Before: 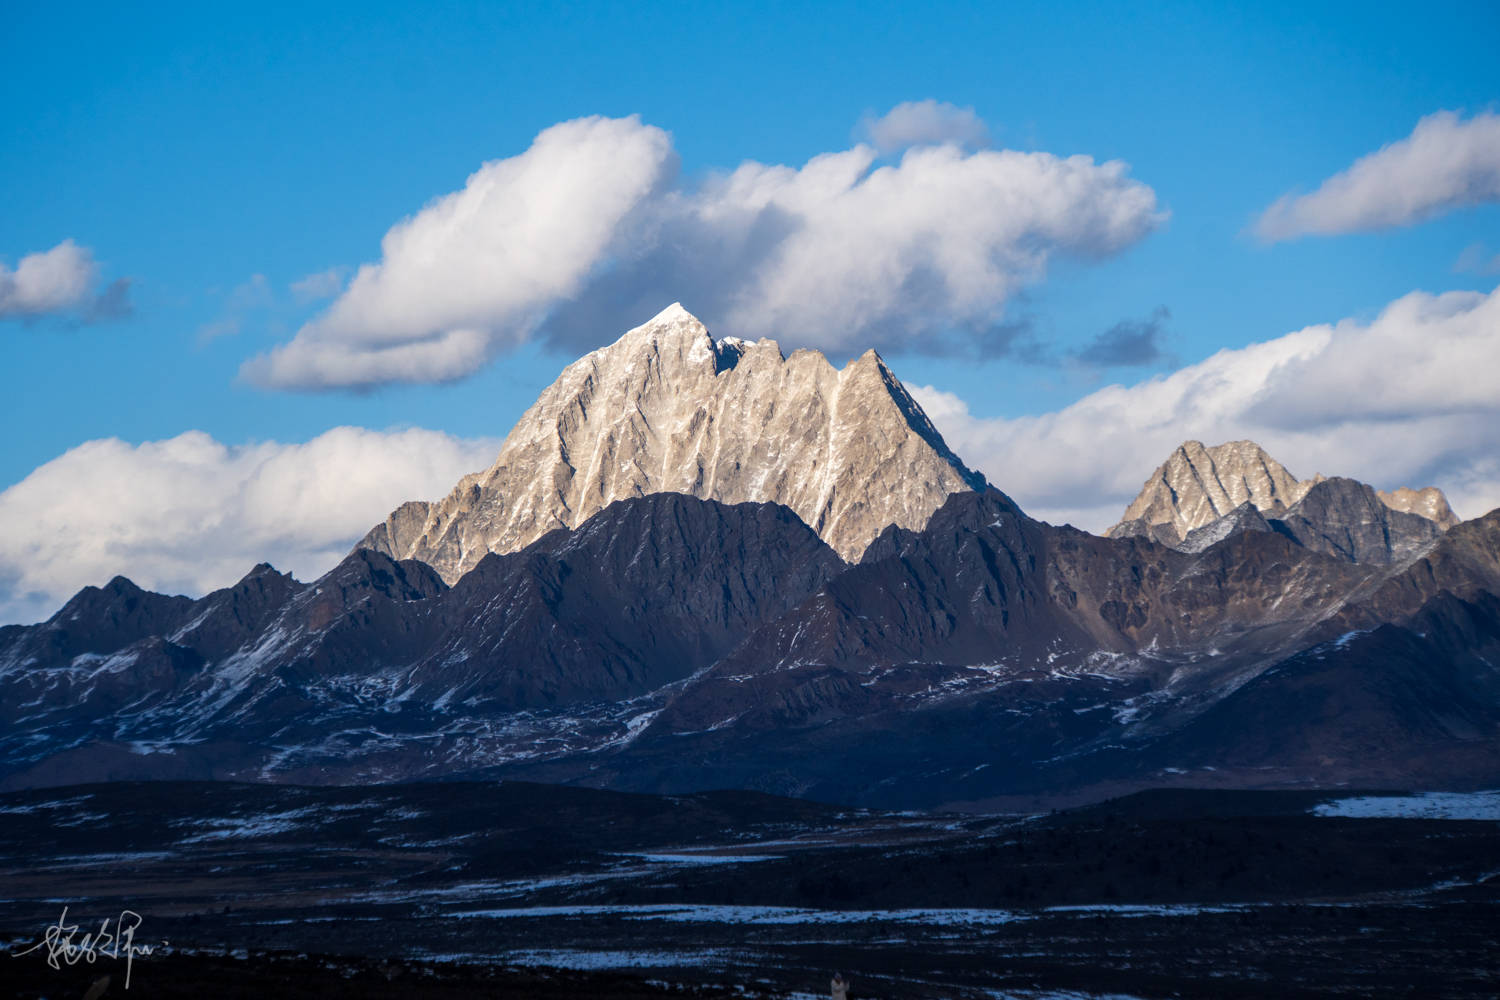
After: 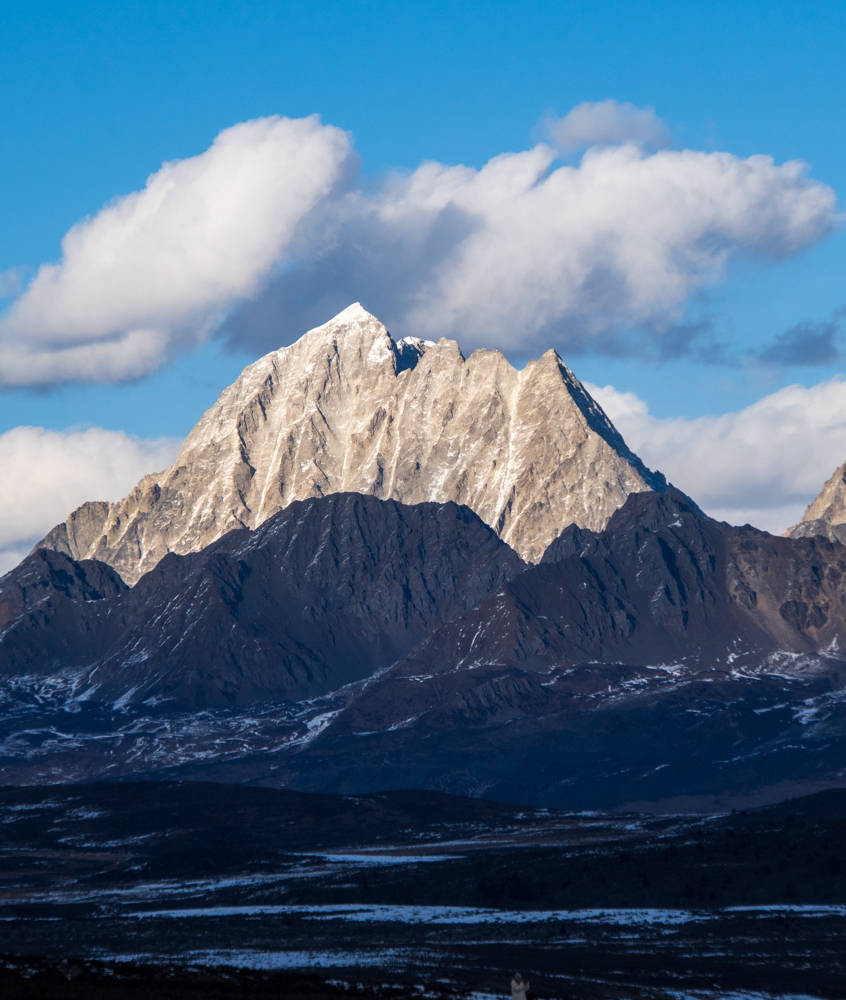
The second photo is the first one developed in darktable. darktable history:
crop: left 21.34%, right 22.244%
